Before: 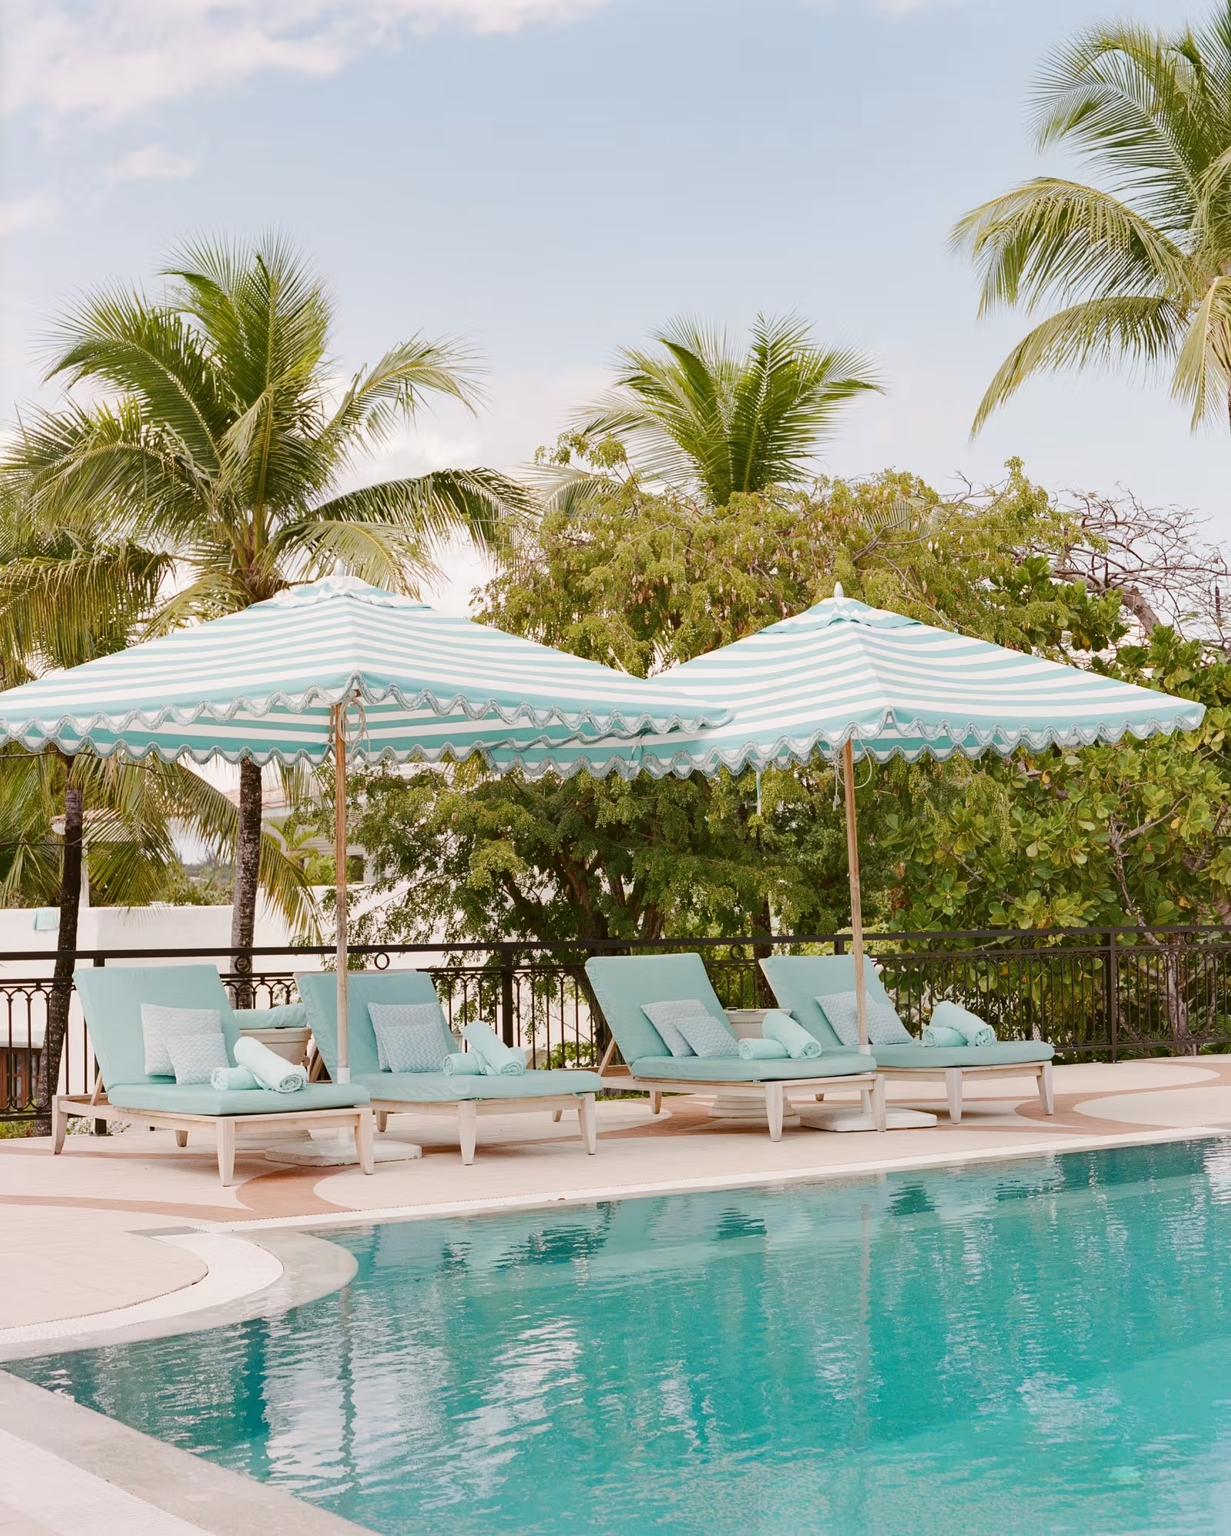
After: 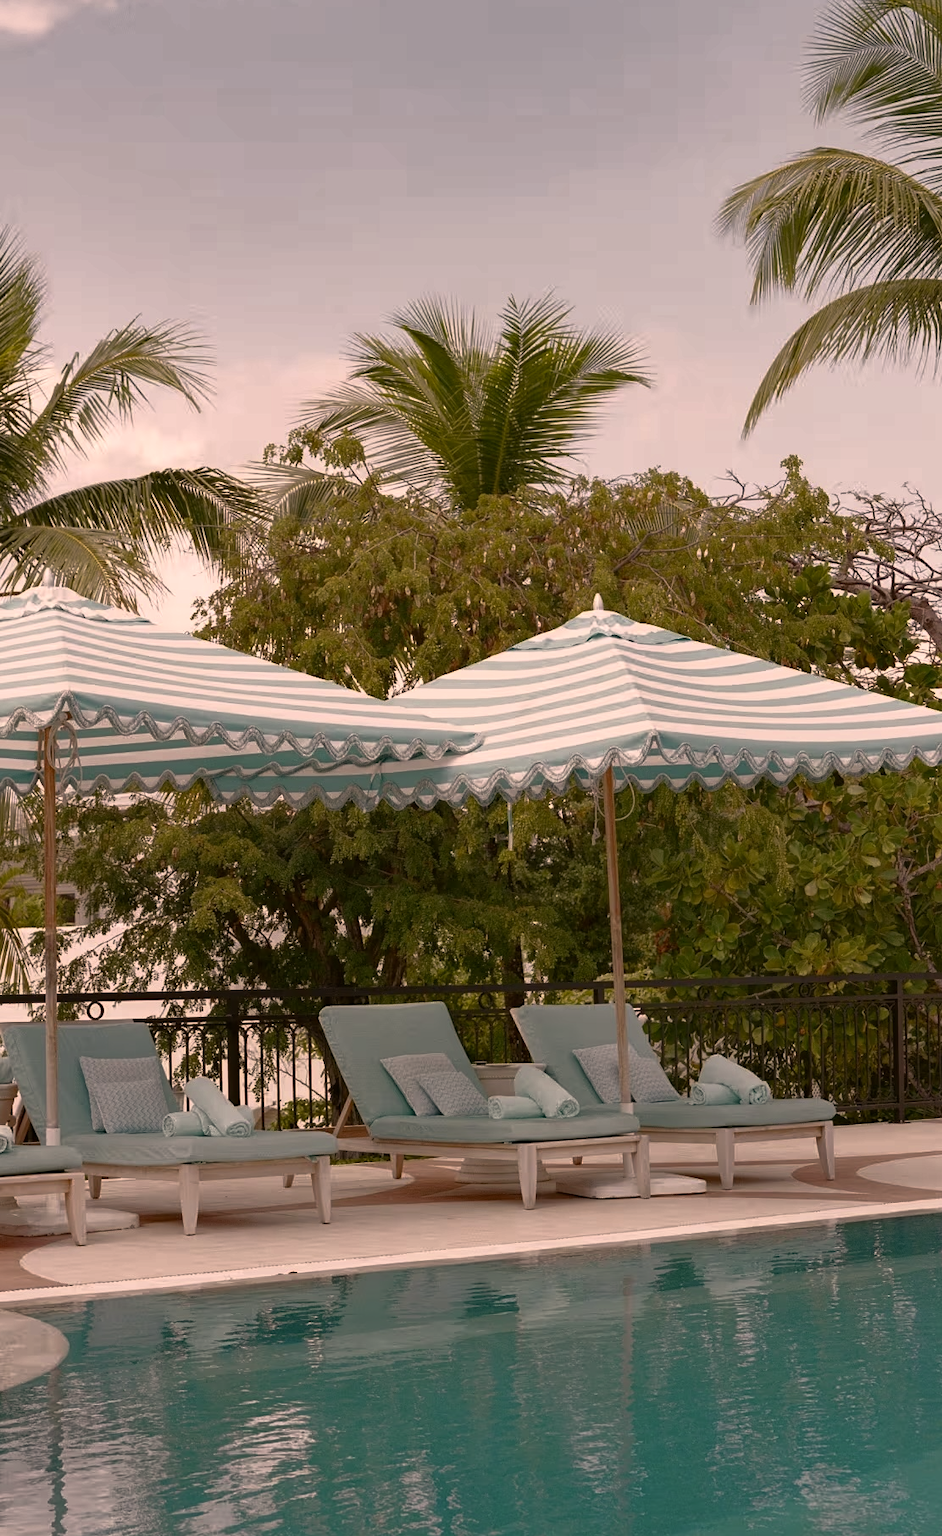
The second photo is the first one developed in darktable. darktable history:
color correction: highlights a* 11.96, highlights b* 11.58
base curve: curves: ch0 [(0, 0) (0.564, 0.291) (0.802, 0.731) (1, 1)]
exposure: compensate highlight preservation false
crop and rotate: left 24.034%, top 2.838%, right 6.406%, bottom 6.299%
